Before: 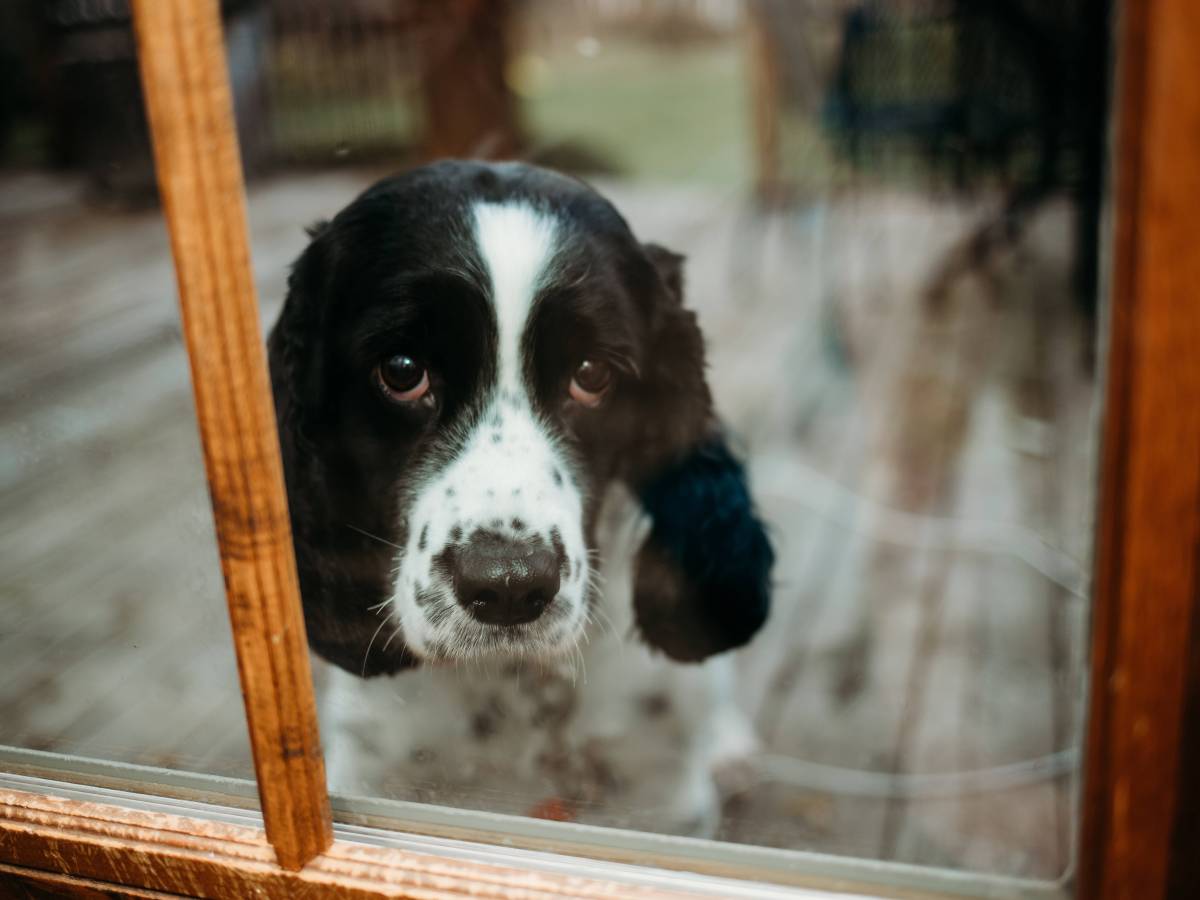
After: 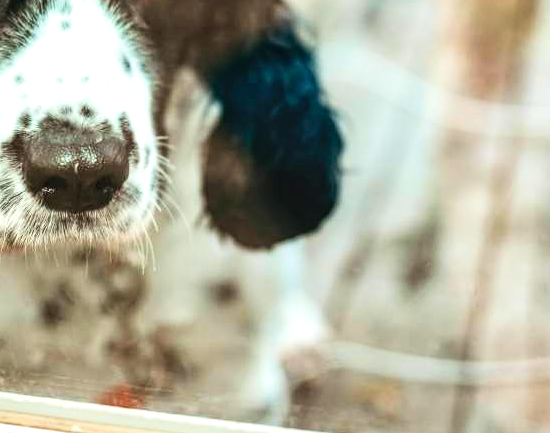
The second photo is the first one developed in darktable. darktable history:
exposure: exposure 0.717 EV, compensate exposure bias true, compensate highlight preservation false
color calibration: illuminant same as pipeline (D50), adaptation none (bypass), x 0.331, y 0.334, temperature 5023.82 K
contrast brightness saturation: contrast 0.198, brightness 0.158, saturation 0.228
velvia: on, module defaults
contrast equalizer: y [[0.509, 0.514, 0.523, 0.542, 0.578, 0.603], [0.5 ×6], [0.509, 0.514, 0.523, 0.542, 0.578, 0.603], [0.001, 0.002, 0.003, 0.005, 0.01, 0.013], [0.001, 0.002, 0.003, 0.005, 0.01, 0.013]]
local contrast: on, module defaults
crop: left 35.983%, top 45.967%, right 18.108%, bottom 5.843%
tone equalizer: on, module defaults
